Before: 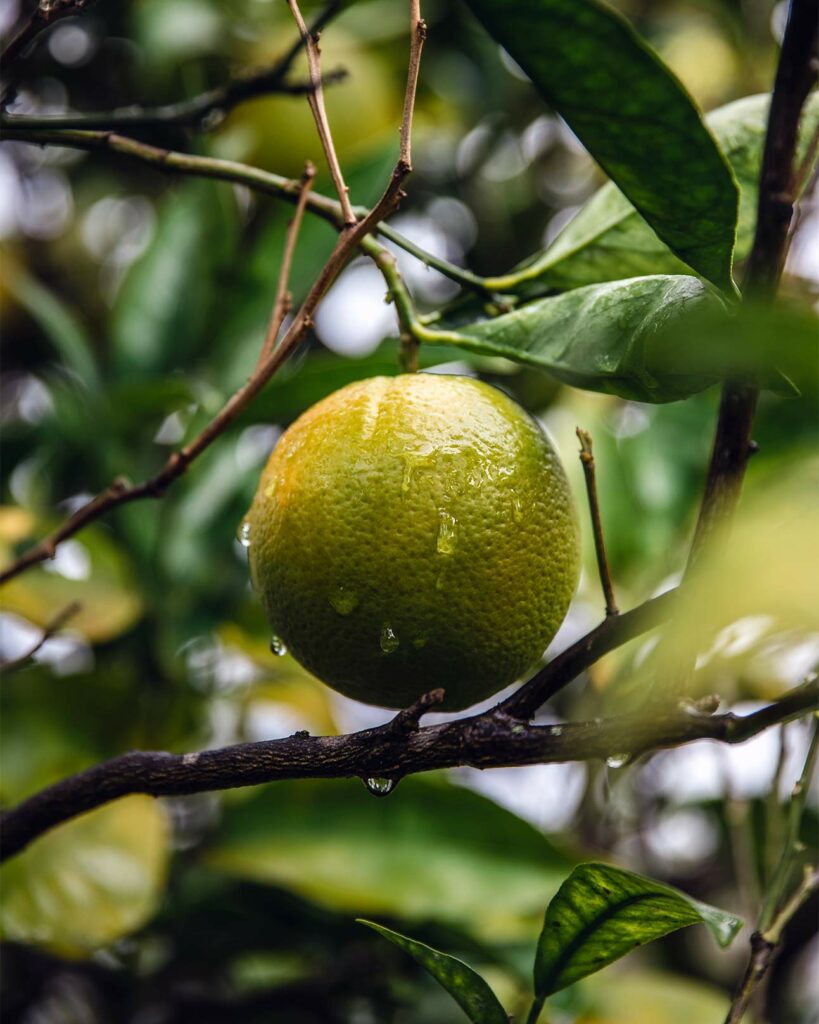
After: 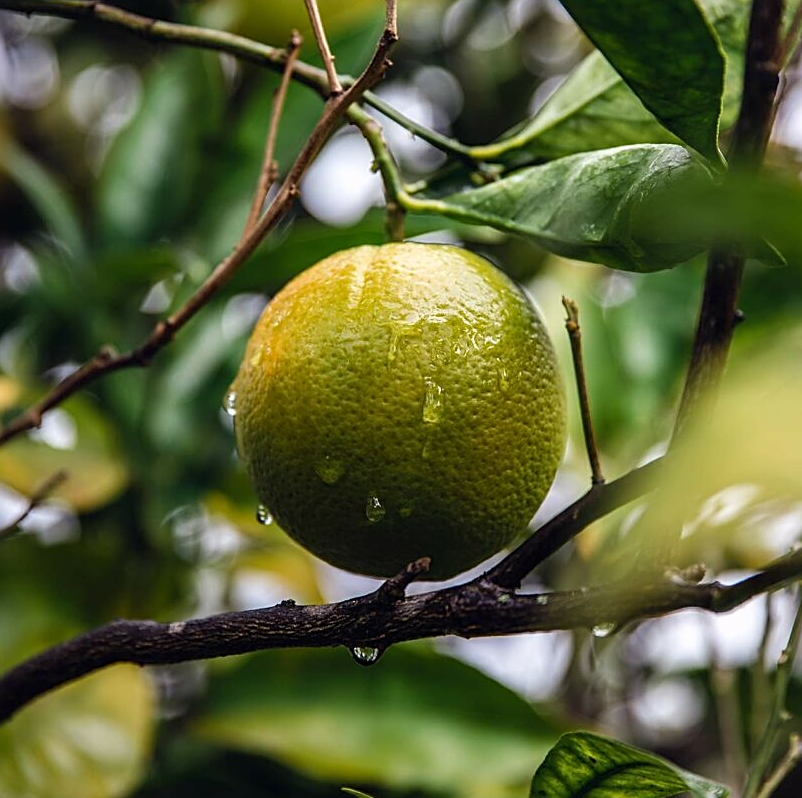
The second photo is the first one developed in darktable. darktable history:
crop and rotate: left 1.814%, top 12.818%, right 0.25%, bottom 9.225%
sharpen: on, module defaults
